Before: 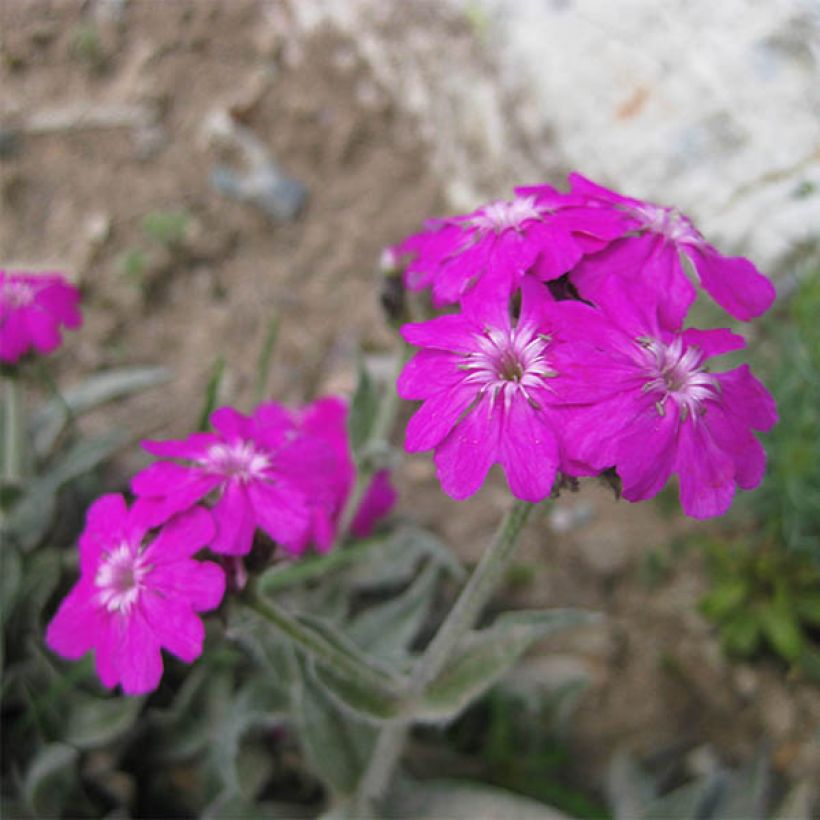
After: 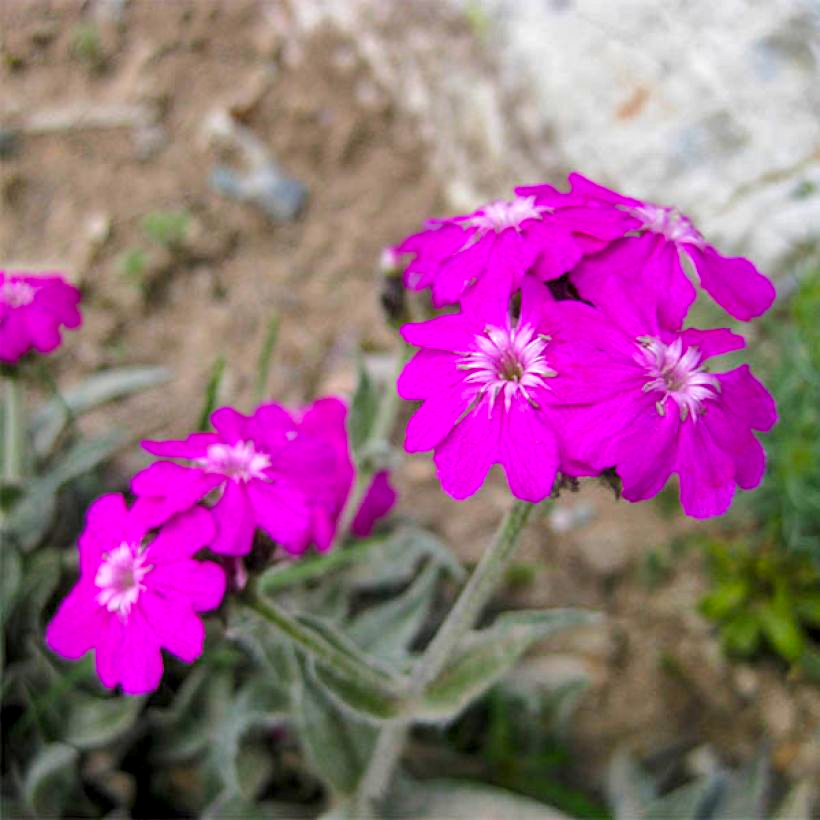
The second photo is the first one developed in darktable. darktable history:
color balance rgb: perceptual saturation grading › global saturation 25%, perceptual brilliance grading › mid-tones 10%, perceptual brilliance grading › shadows 15%, global vibrance 20%
shadows and highlights: shadows 10, white point adjustment 1, highlights -40
local contrast: highlights 40%, shadows 60%, detail 136%, midtone range 0.514
